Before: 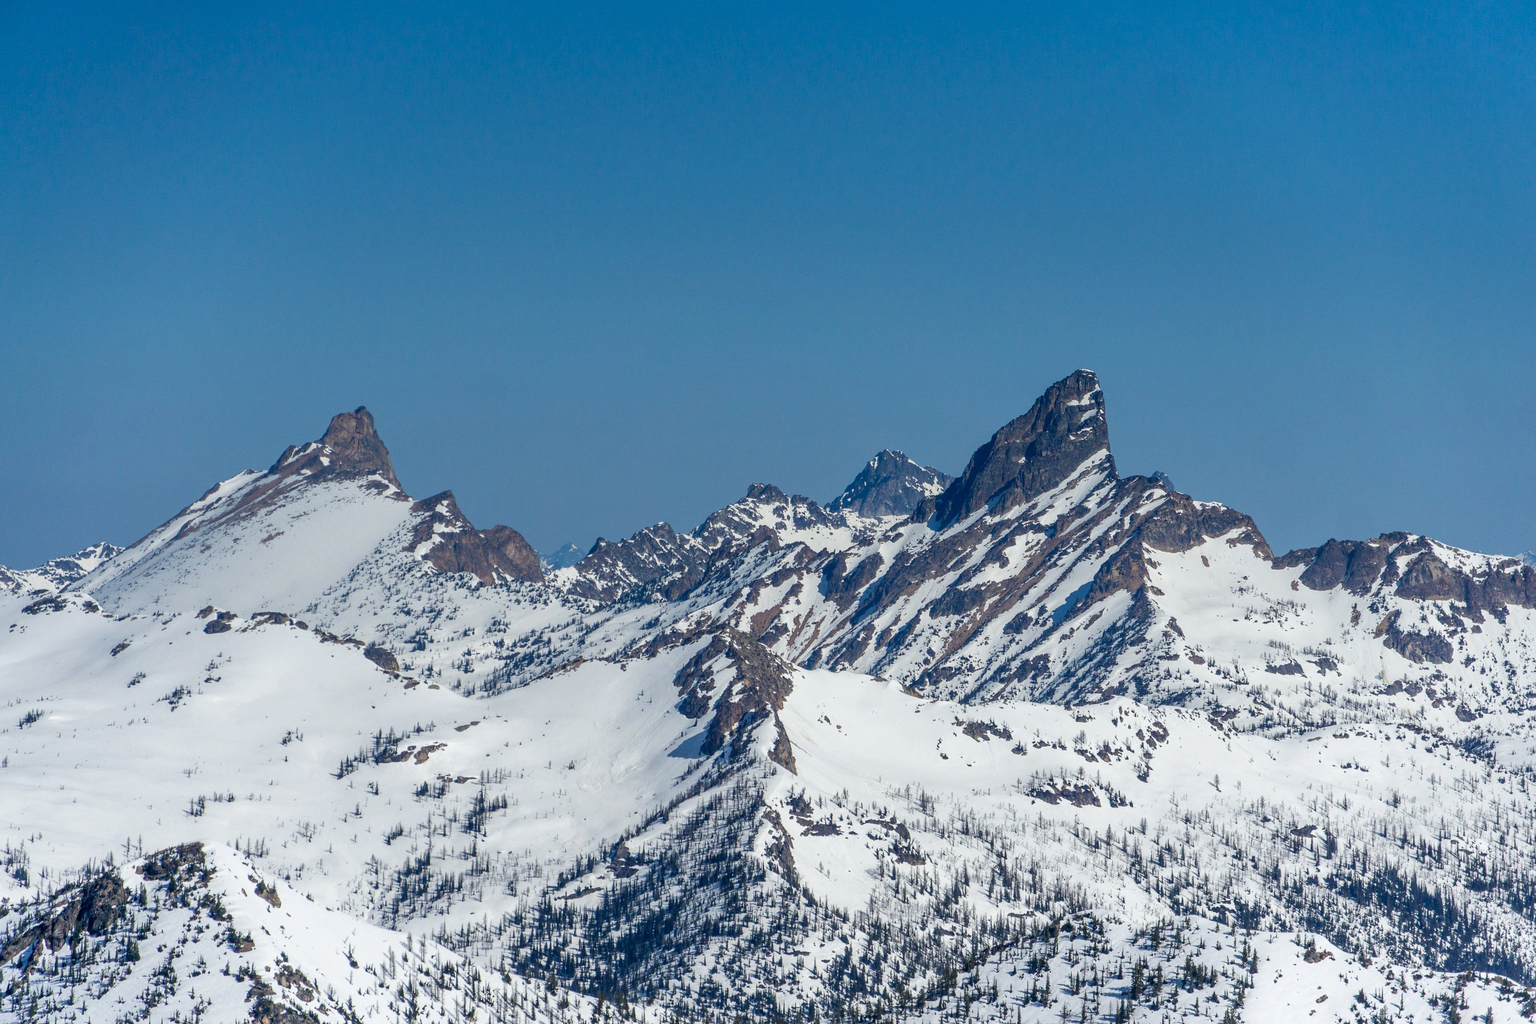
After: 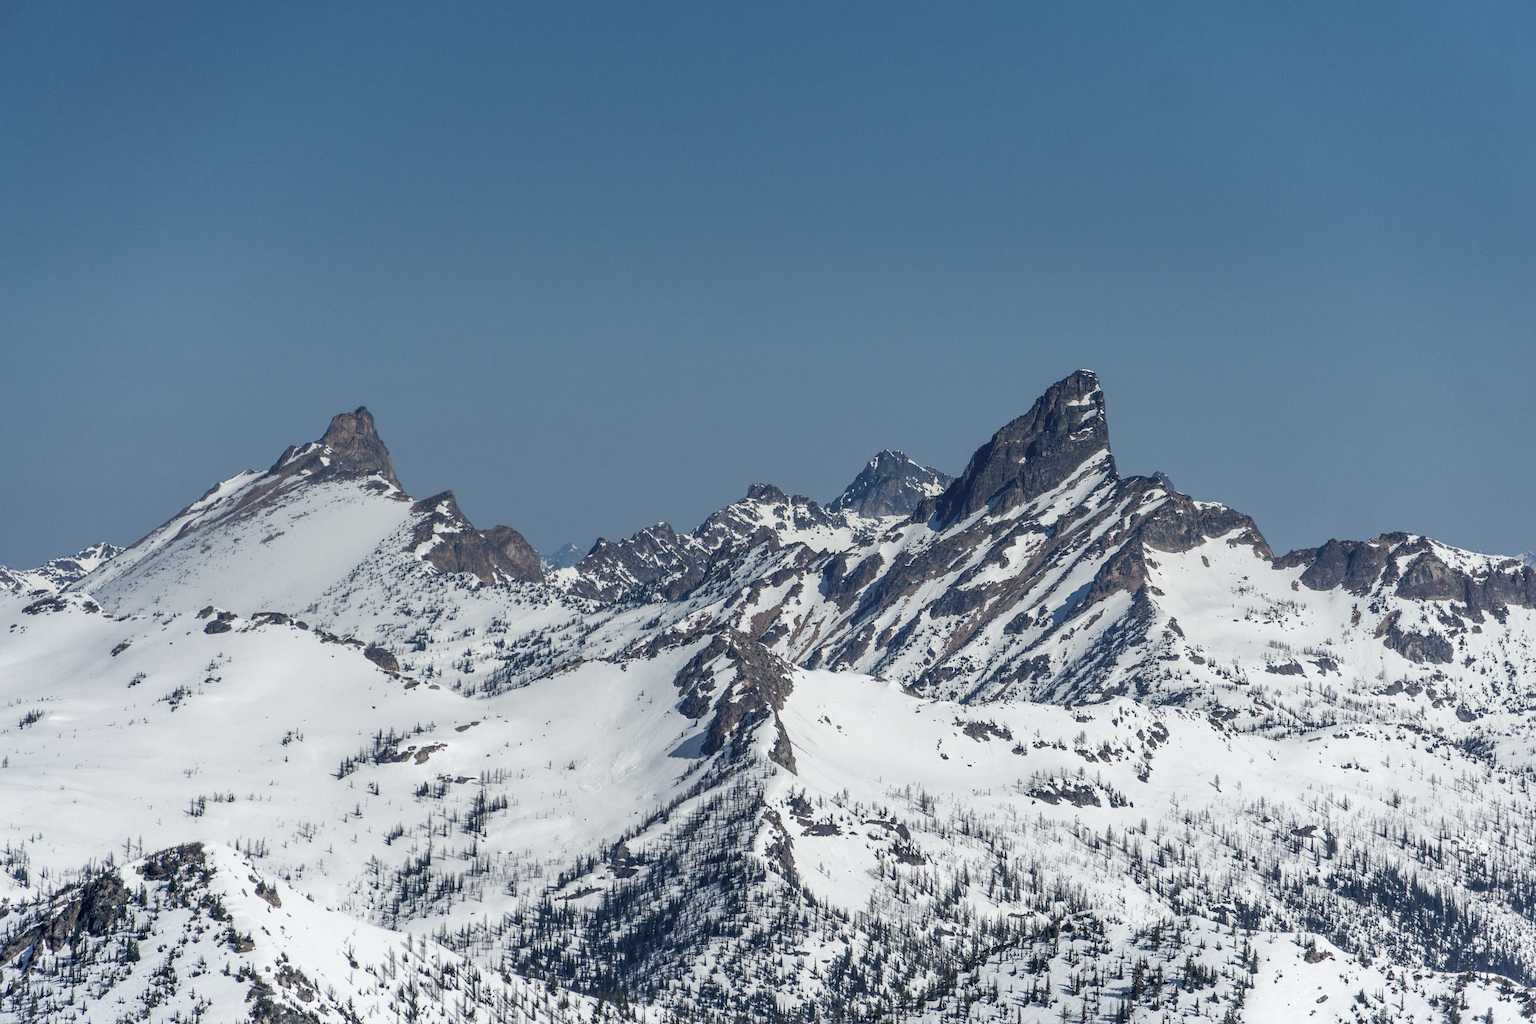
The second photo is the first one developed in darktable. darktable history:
color zones: curves: ch0 [(0, 0.559) (0.153, 0.551) (0.229, 0.5) (0.429, 0.5) (0.571, 0.5) (0.714, 0.5) (0.857, 0.5) (1, 0.559)]; ch1 [(0, 0.417) (0.112, 0.336) (0.213, 0.26) (0.429, 0.34) (0.571, 0.35) (0.683, 0.331) (0.857, 0.344) (1, 0.417)]
